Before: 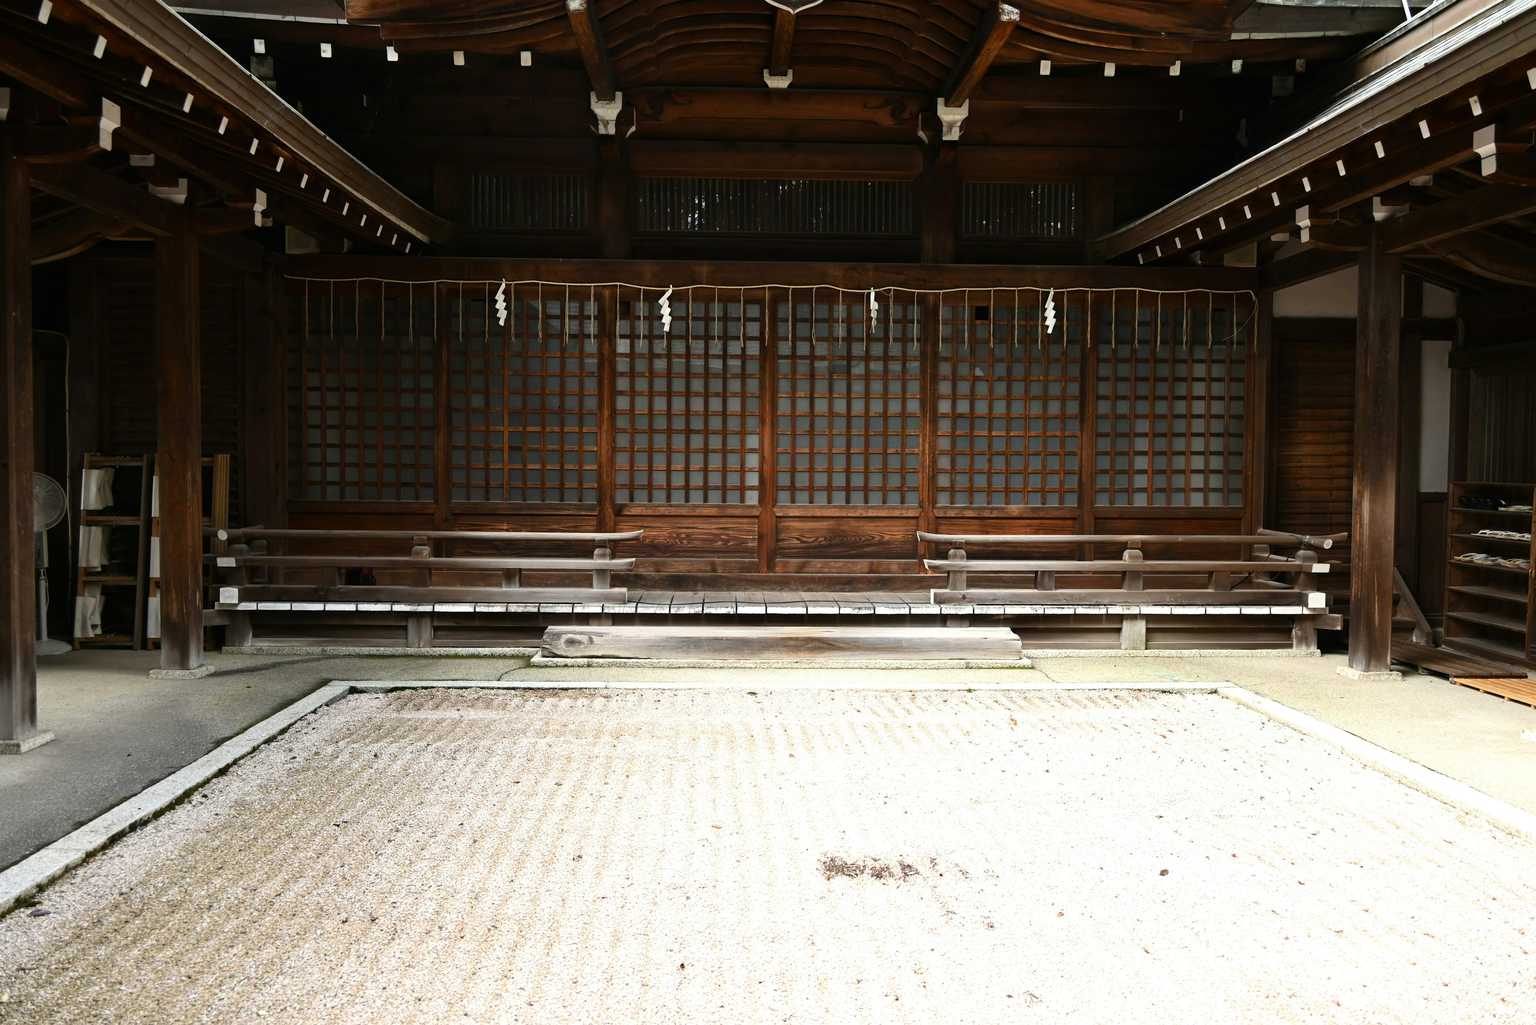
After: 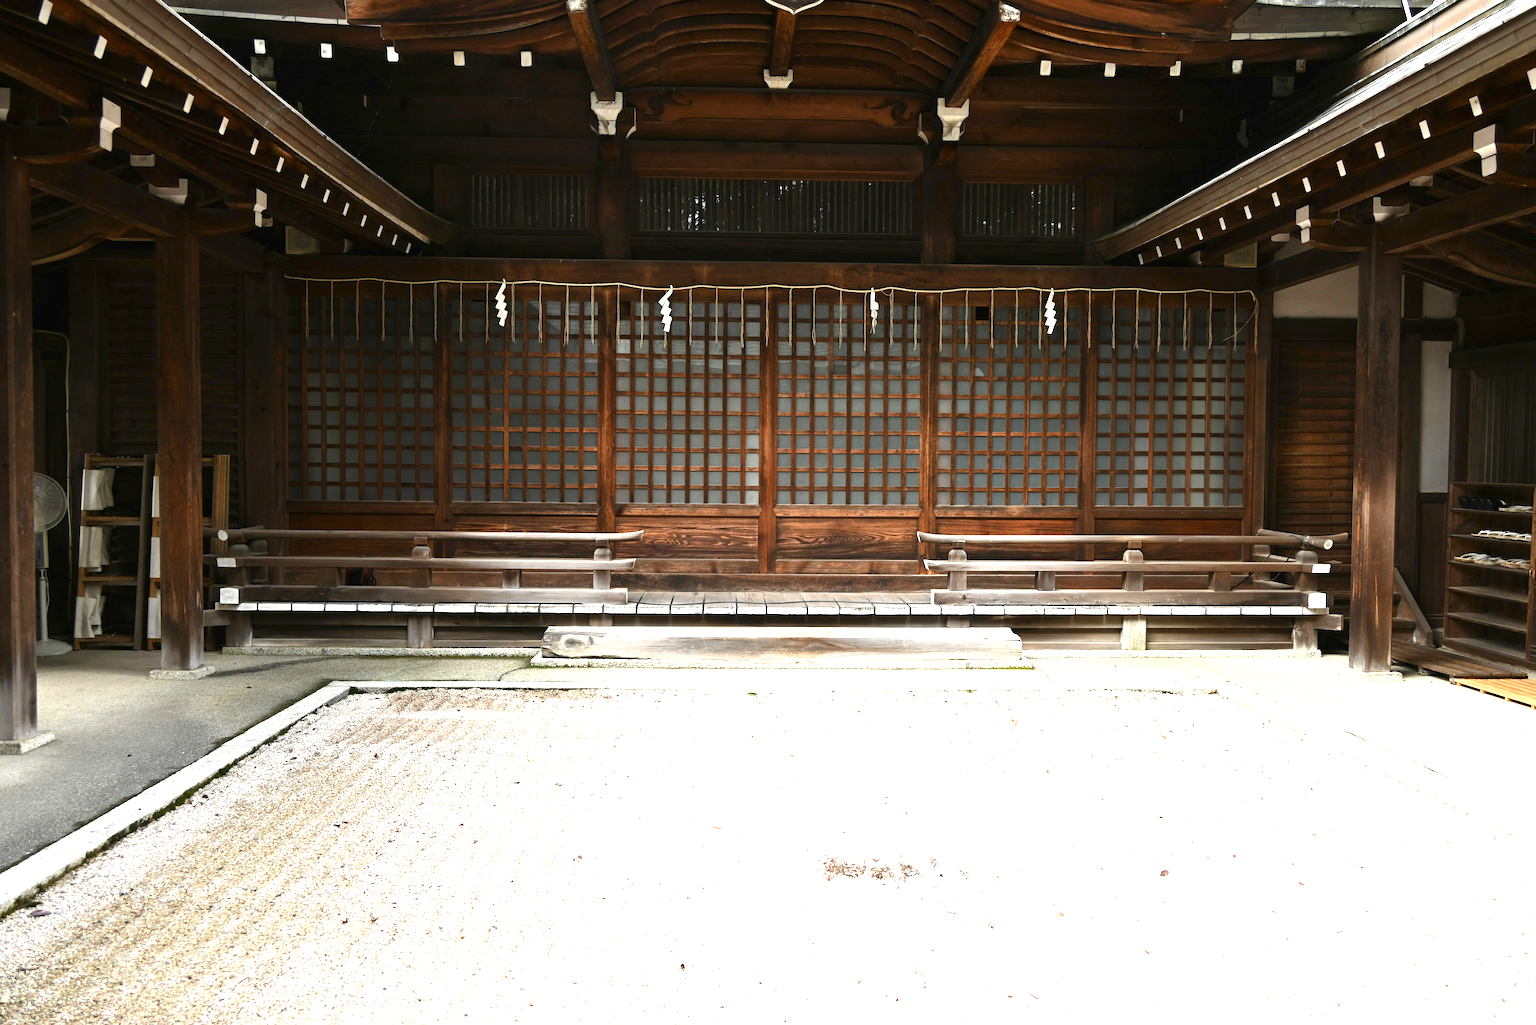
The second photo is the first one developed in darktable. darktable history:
exposure: black level correction 0, exposure 0.899 EV, compensate exposure bias true, compensate highlight preservation false
